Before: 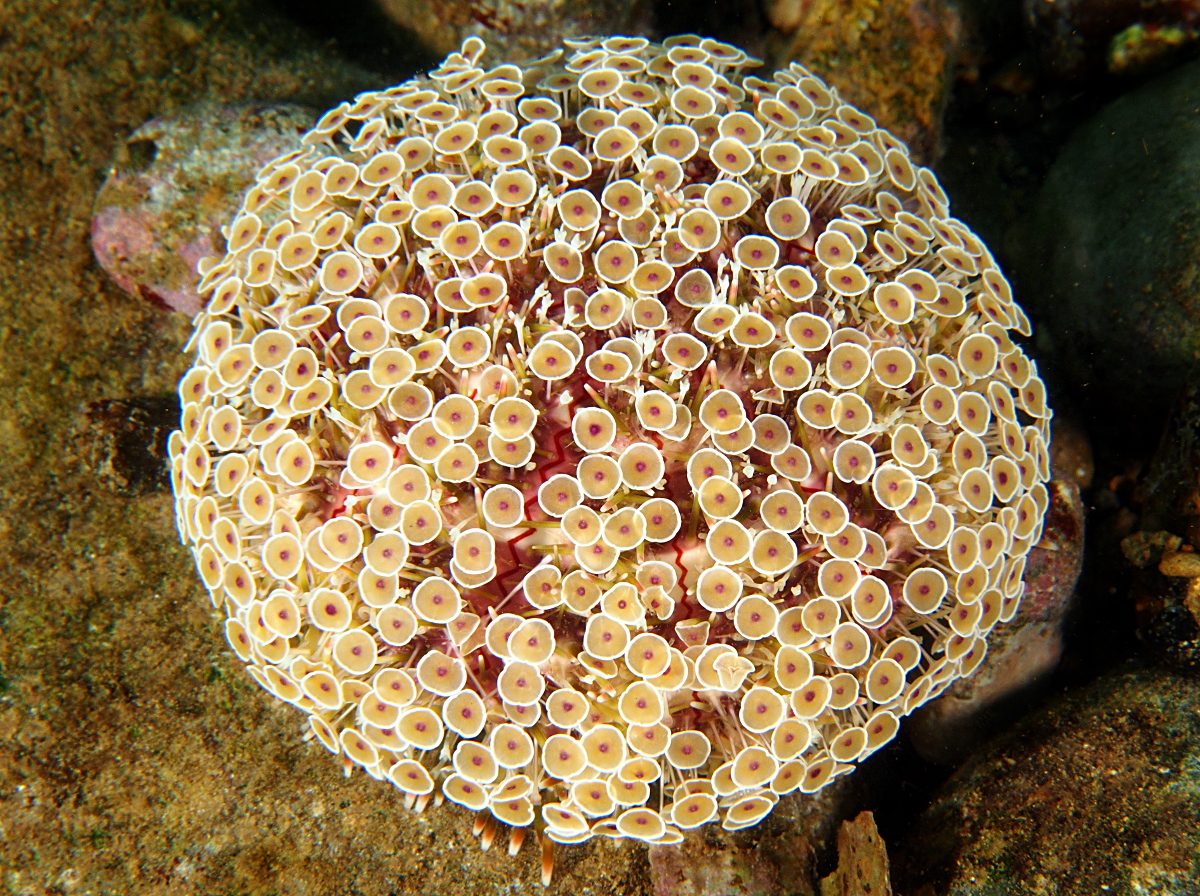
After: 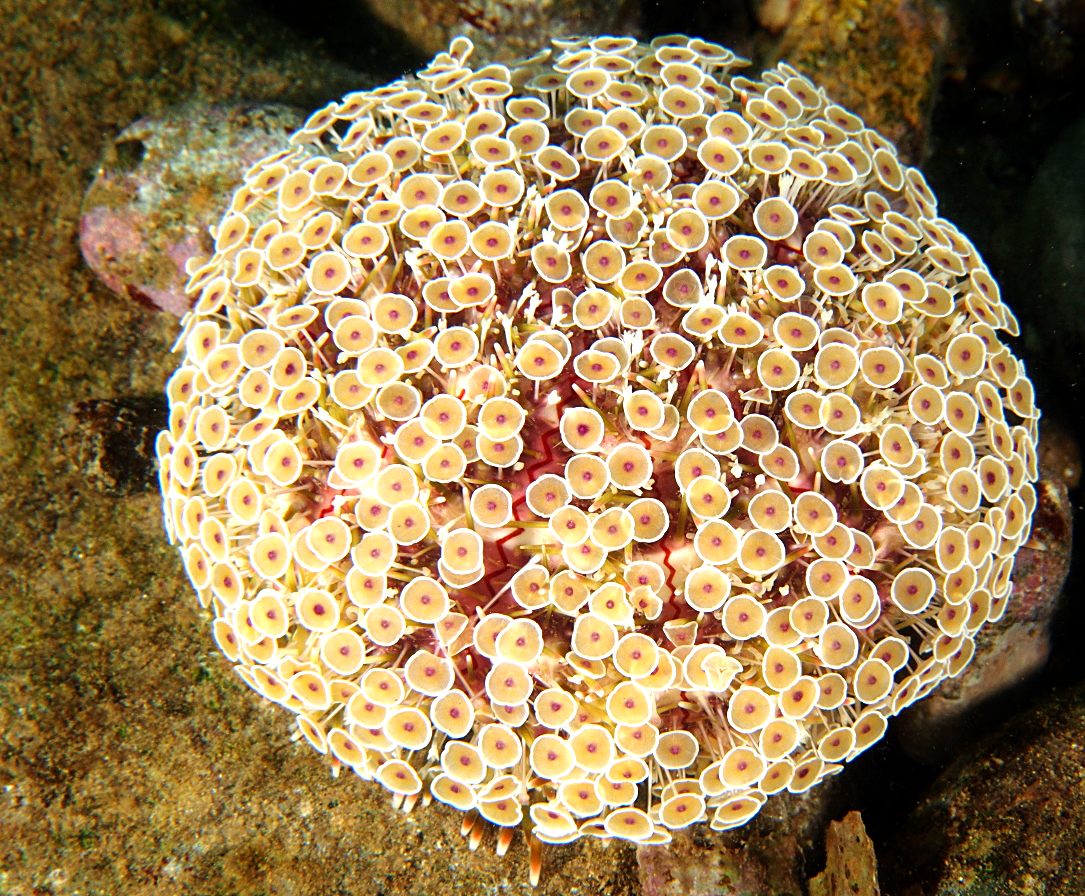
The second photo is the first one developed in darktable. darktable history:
crop and rotate: left 1.03%, right 8.525%
color correction: highlights b* -0.004
tone equalizer: -8 EV -0.418 EV, -7 EV -0.368 EV, -6 EV -0.322 EV, -5 EV -0.193 EV, -3 EV 0.19 EV, -2 EV 0.324 EV, -1 EV 0.39 EV, +0 EV 0.443 EV
